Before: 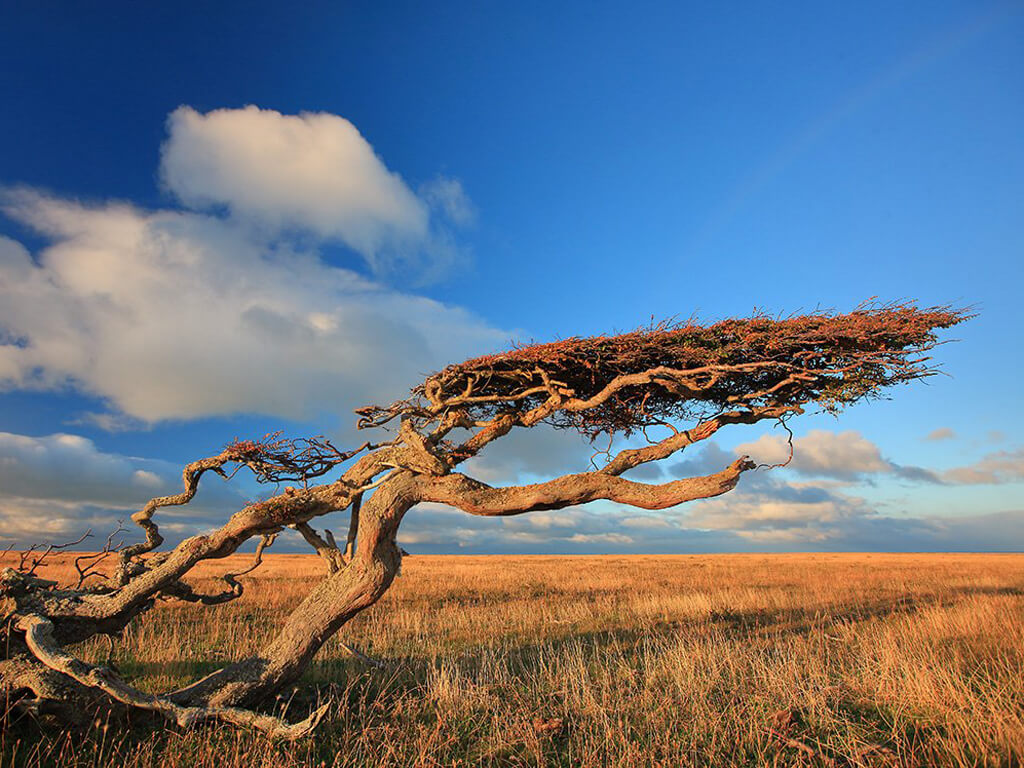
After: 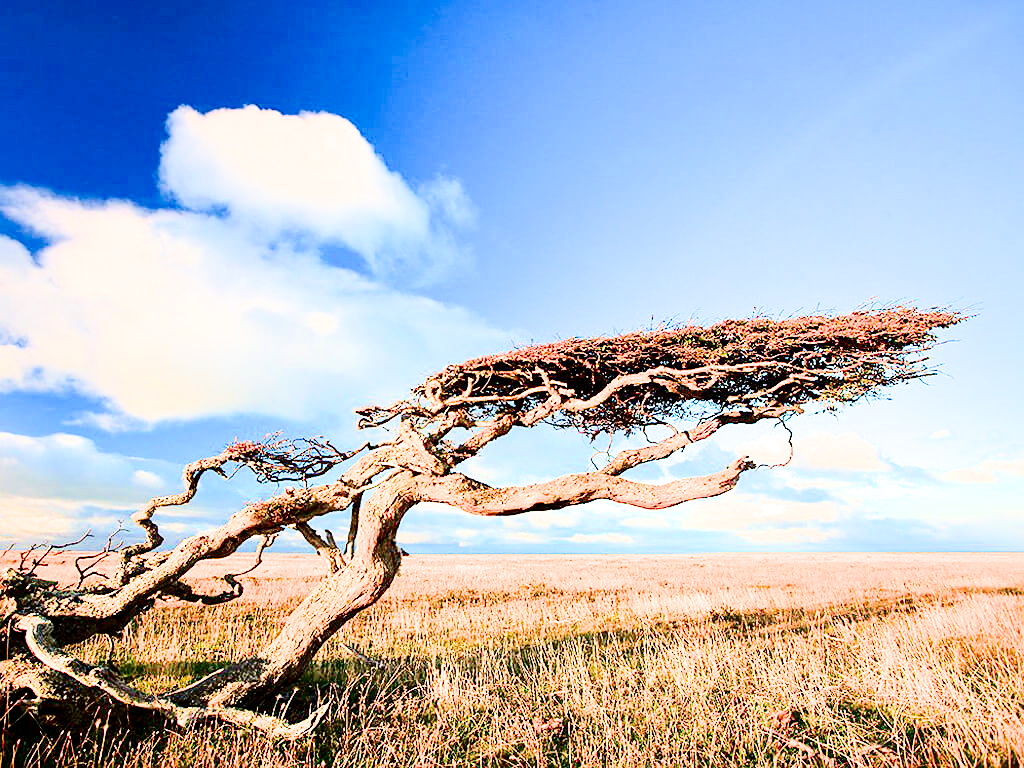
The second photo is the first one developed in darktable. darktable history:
contrast brightness saturation: contrast 0.243, brightness -0.236, saturation 0.145
exposure: exposure 2.191 EV, compensate highlight preservation false
sharpen: radius 1.516, amount 0.365, threshold 1.192
color balance rgb: shadows lift › chroma 0.981%, shadows lift › hue 110.44°, power › hue 60.26°, perceptual saturation grading › global saturation 20%, perceptual saturation grading › highlights -25.484%, perceptual saturation grading › shadows 24.036%, global vibrance 20%
tone equalizer: on, module defaults
filmic rgb: black relative exposure -4.99 EV, white relative exposure 3.95 EV, hardness 2.88, contrast 1.384
